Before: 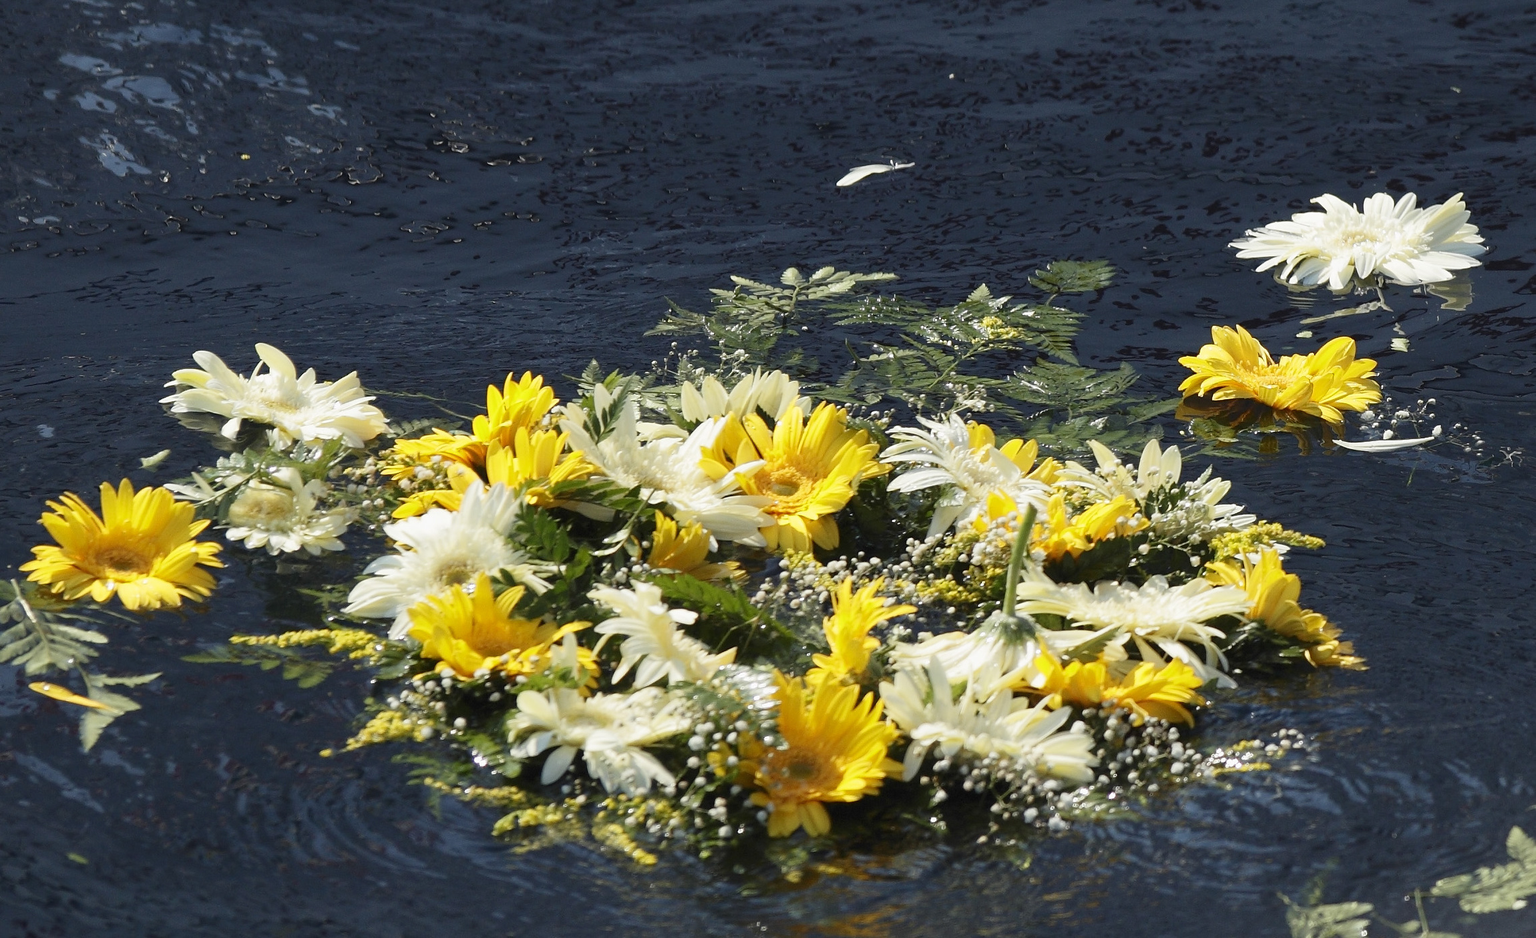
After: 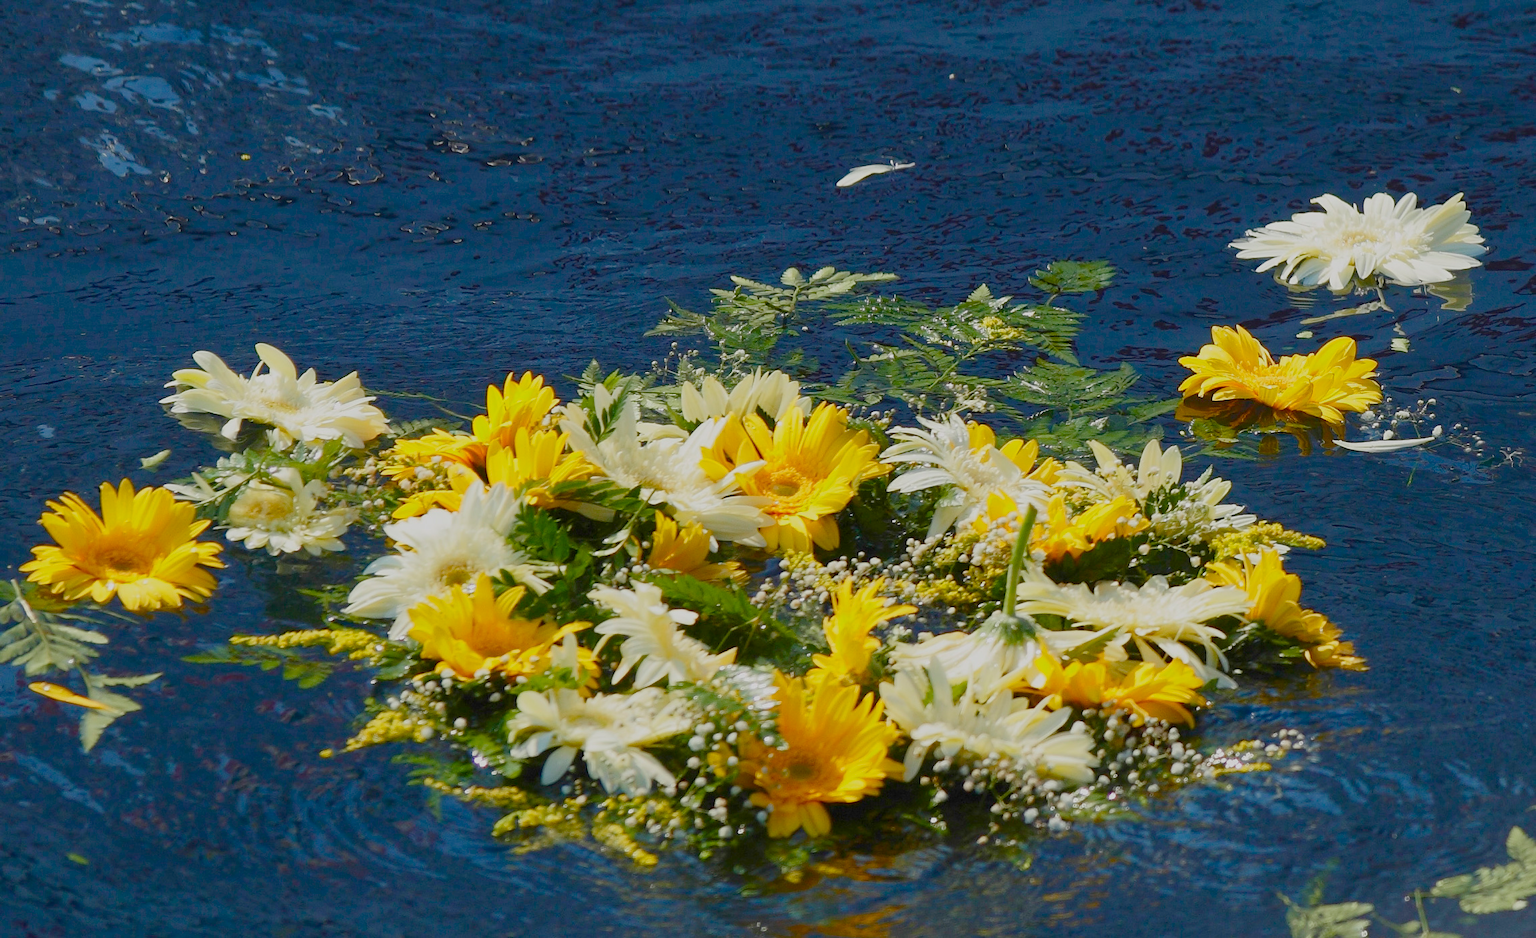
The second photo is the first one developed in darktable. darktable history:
color balance rgb: perceptual saturation grading › global saturation 20%, perceptual saturation grading › highlights -25.154%, perceptual saturation grading › shadows 49.892%, global vibrance 23.84%, contrast -25.554%
